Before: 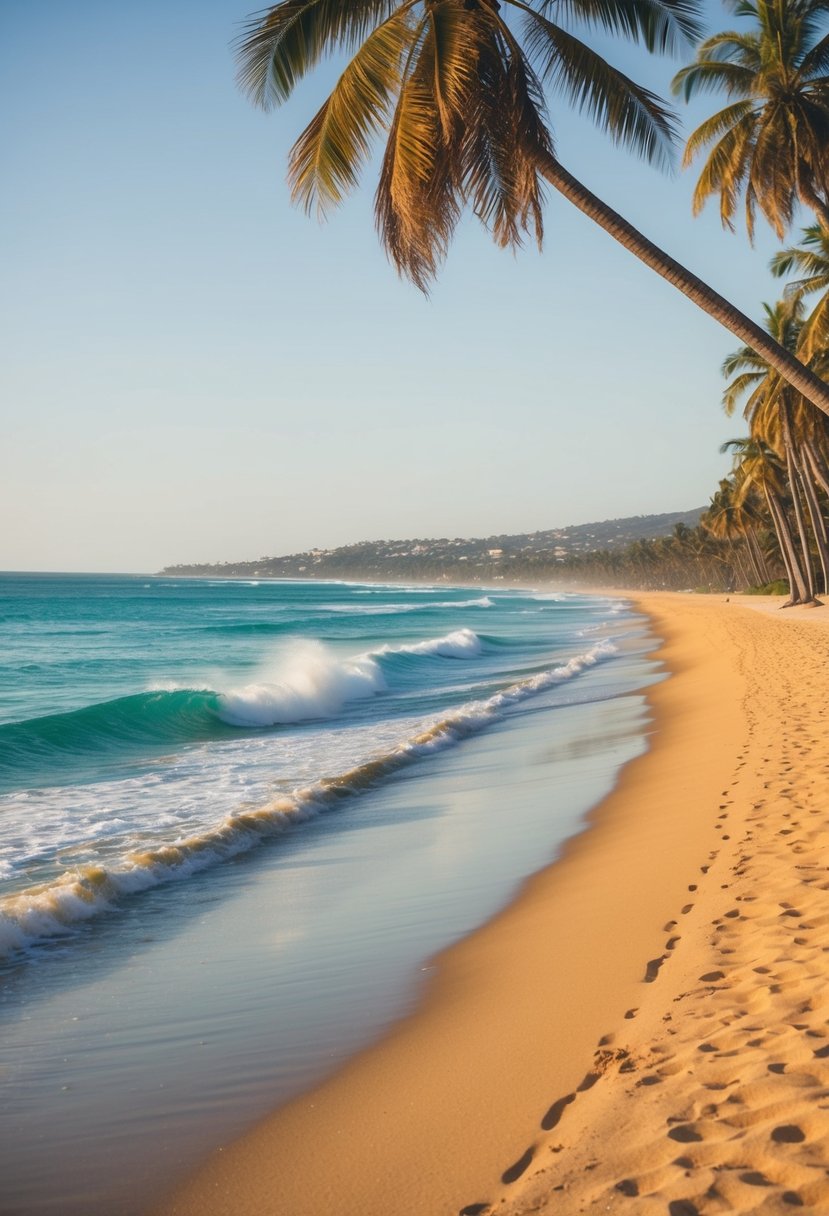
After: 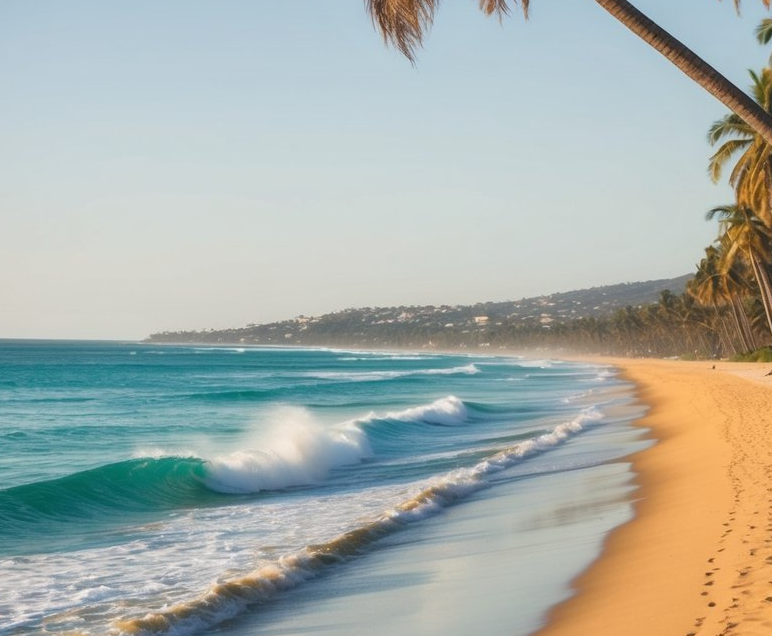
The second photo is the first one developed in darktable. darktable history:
tone equalizer: on, module defaults
crop: left 1.744%, top 19.225%, right 5.069%, bottom 28.357%
